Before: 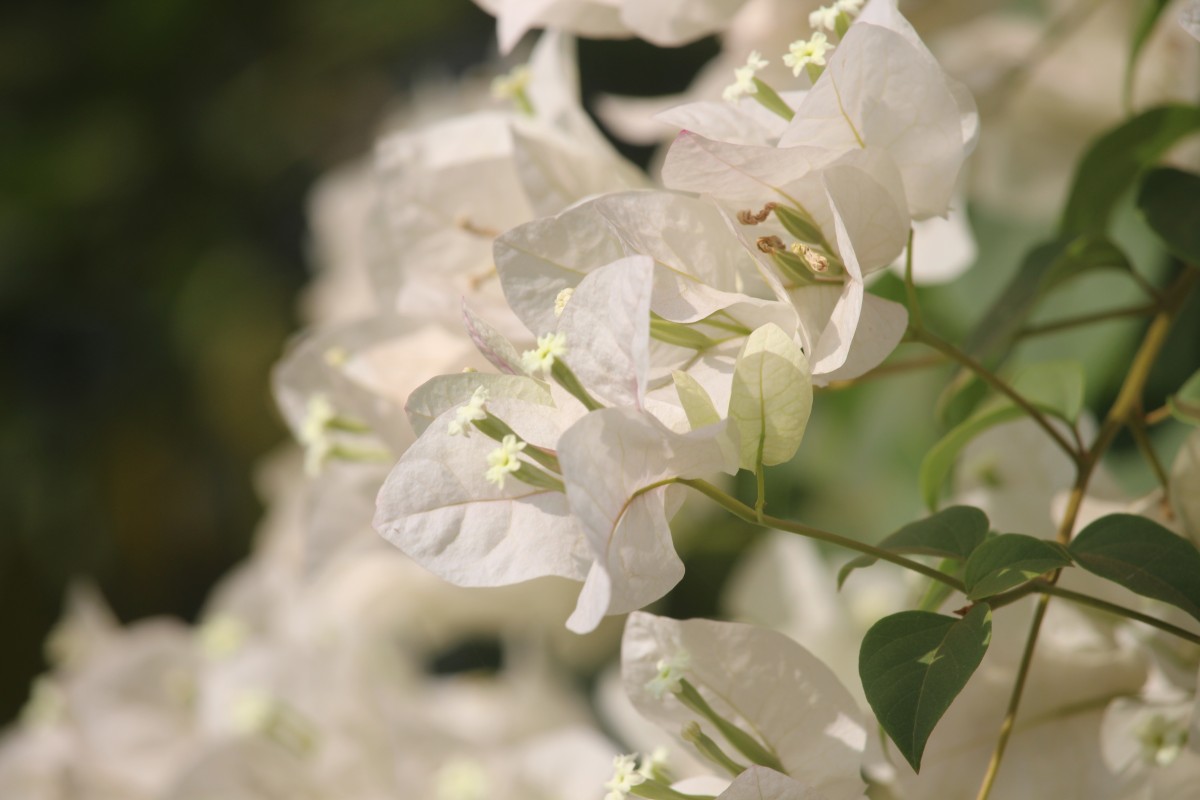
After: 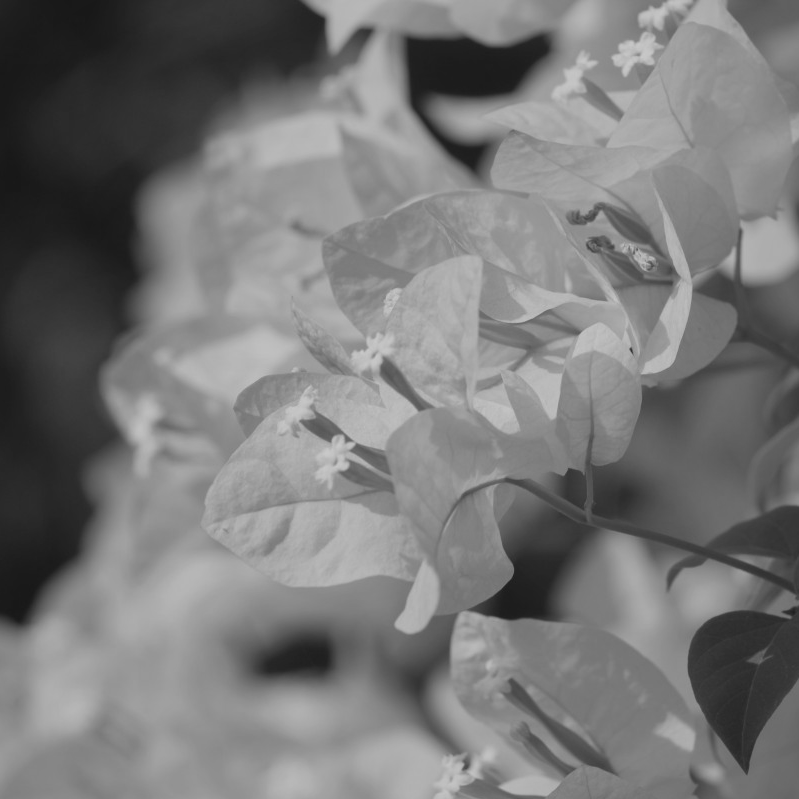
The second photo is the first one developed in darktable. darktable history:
monochrome: a 79.32, b 81.83, size 1.1
crop and rotate: left 14.292%, right 19.041%
local contrast: mode bilateral grid, contrast 20, coarseness 50, detail 120%, midtone range 0.2
